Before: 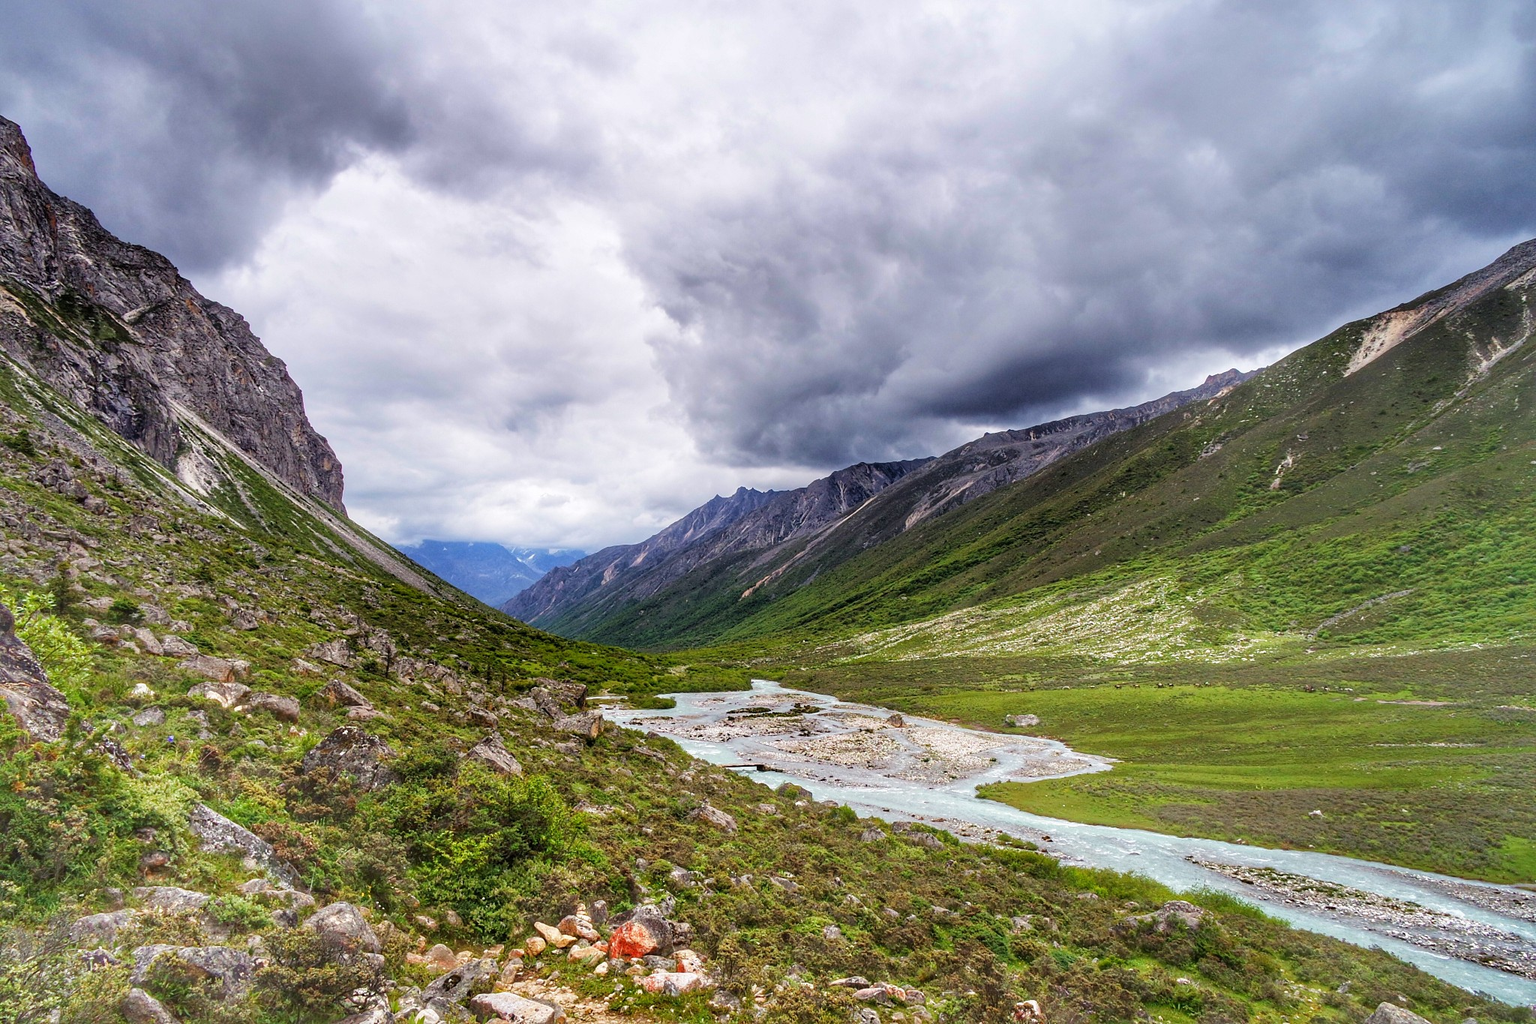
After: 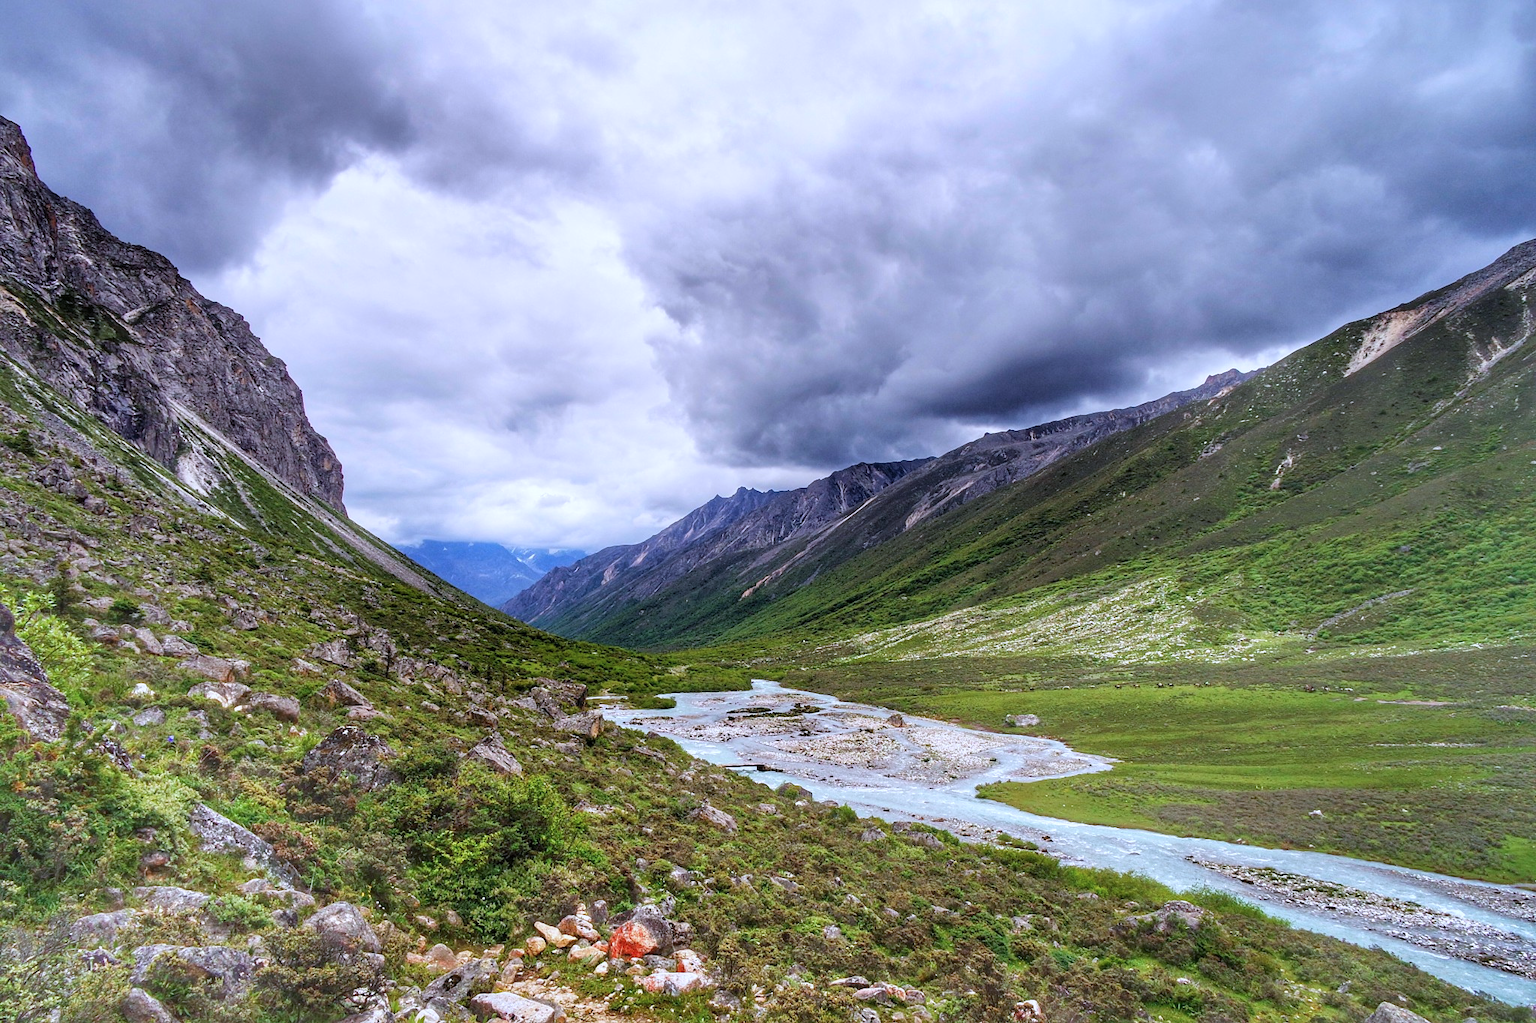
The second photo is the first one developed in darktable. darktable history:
color calibration: illuminant as shot in camera, x 0.37, y 0.382, temperature 4313.86 K
